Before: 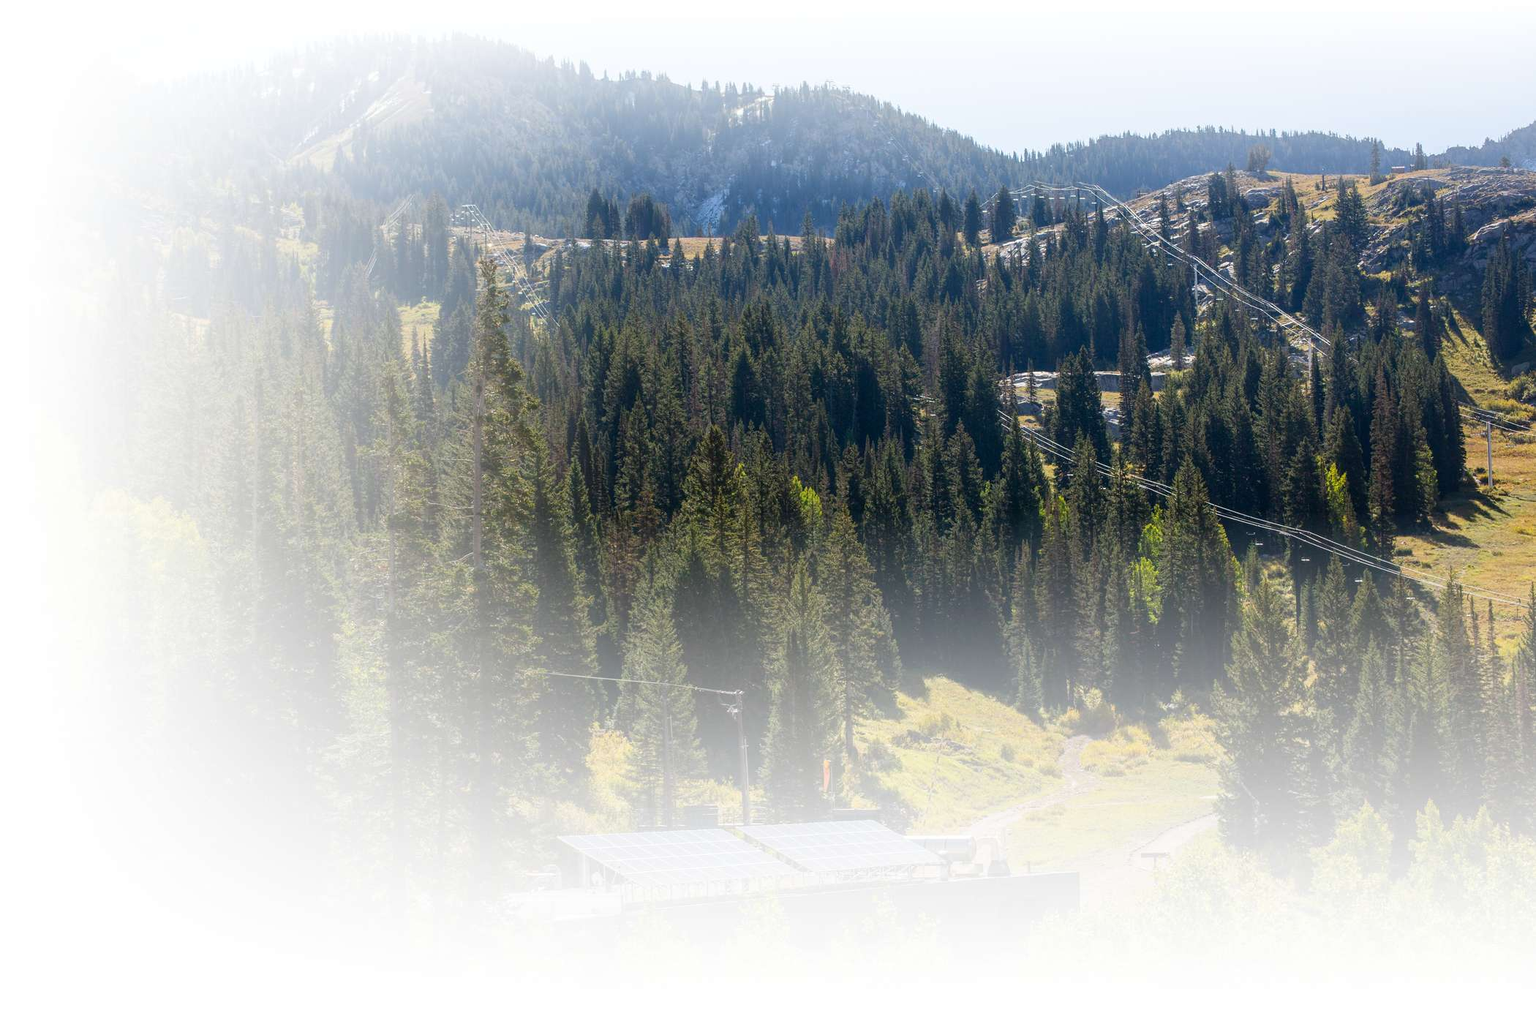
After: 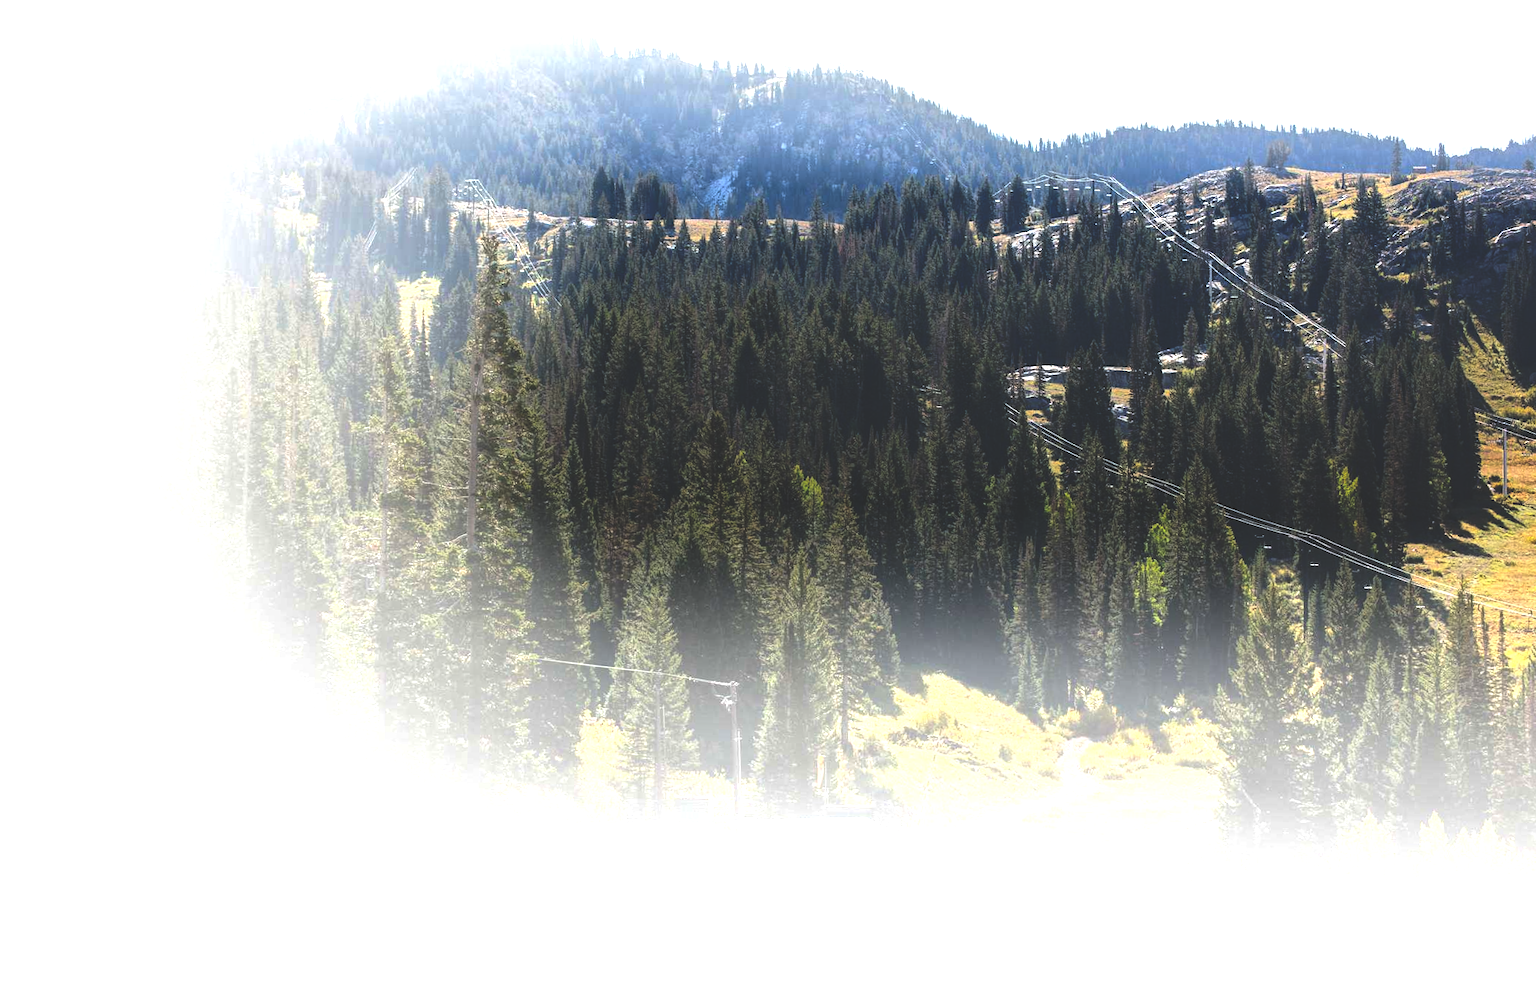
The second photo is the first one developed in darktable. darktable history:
rgb curve: curves: ch0 [(0, 0.186) (0.314, 0.284) (0.775, 0.708) (1, 1)], compensate middle gray true, preserve colors none
tone equalizer: -8 EV 0.001 EV, -7 EV -0.002 EV, -6 EV 0.002 EV, -5 EV -0.03 EV, -4 EV -0.116 EV, -3 EV -0.169 EV, -2 EV 0.24 EV, -1 EV 0.702 EV, +0 EV 0.493 EV
rotate and perspective: rotation 1.57°, crop left 0.018, crop right 0.982, crop top 0.039, crop bottom 0.961
local contrast: mode bilateral grid, contrast 20, coarseness 50, detail 132%, midtone range 0.2
